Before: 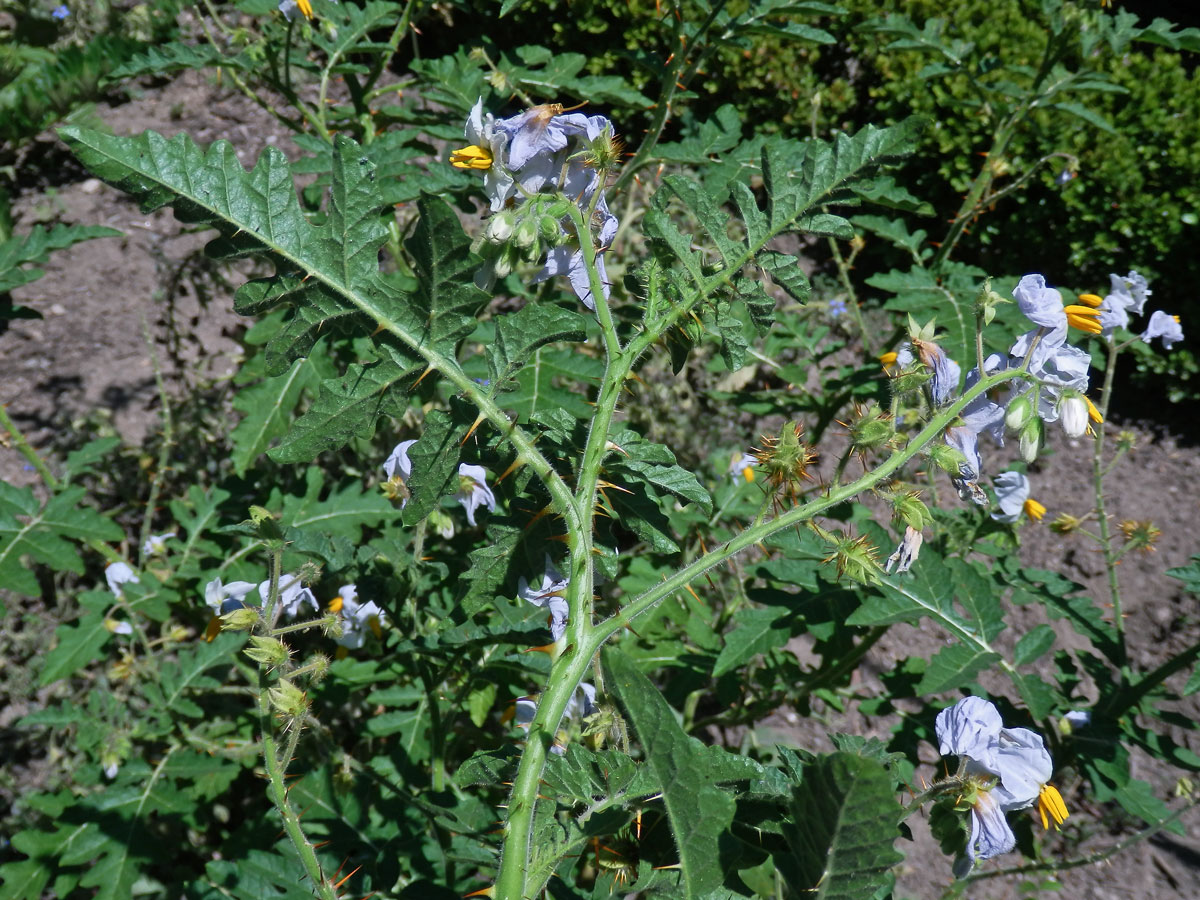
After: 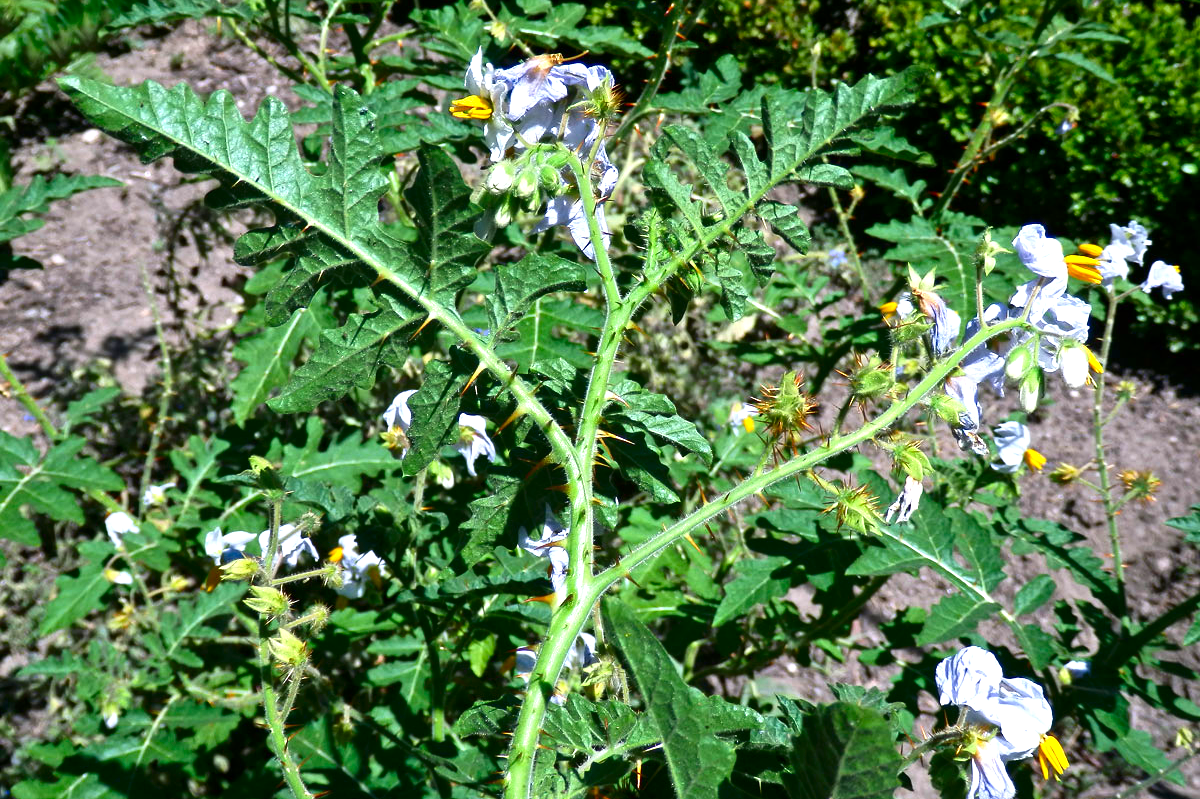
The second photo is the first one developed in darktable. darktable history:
crop and rotate: top 5.609%, bottom 5.609%
contrast brightness saturation: contrast 0.12, brightness -0.12, saturation 0.2
exposure: black level correction 0.001, exposure 1.05 EV, compensate exposure bias true, compensate highlight preservation false
